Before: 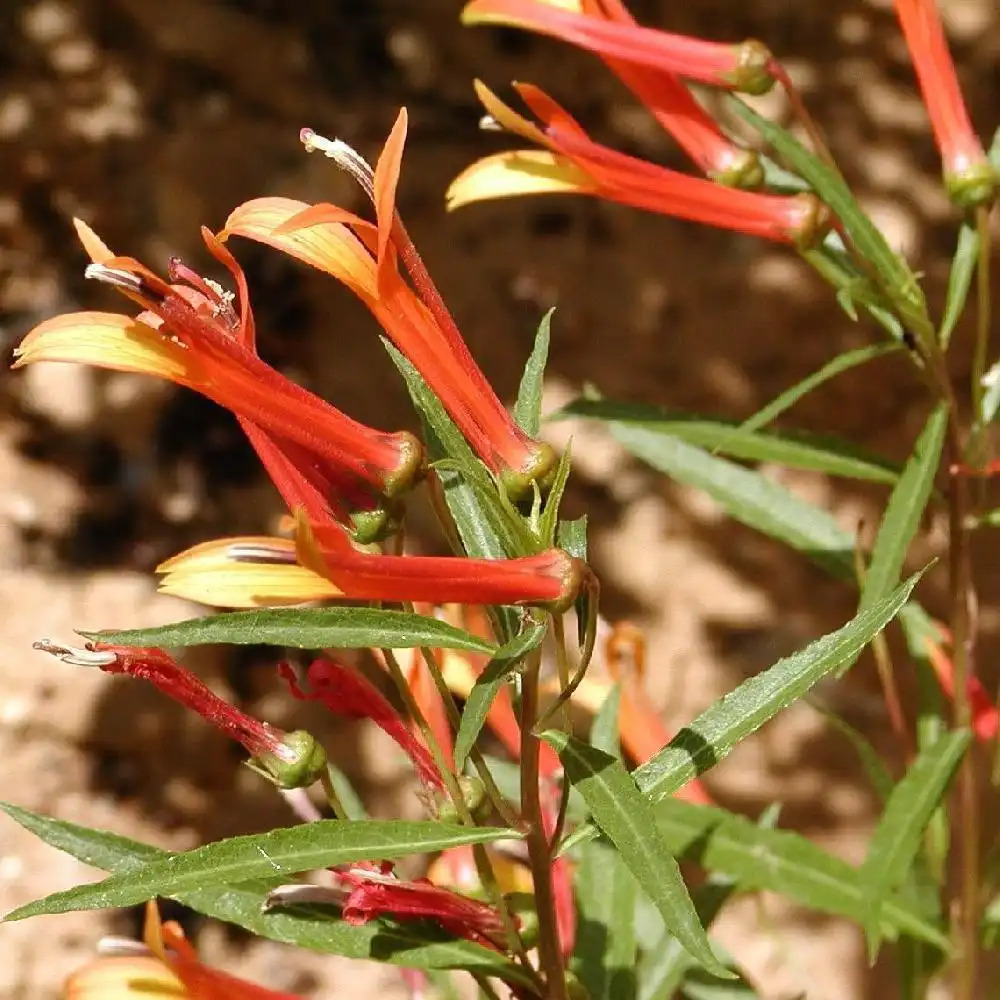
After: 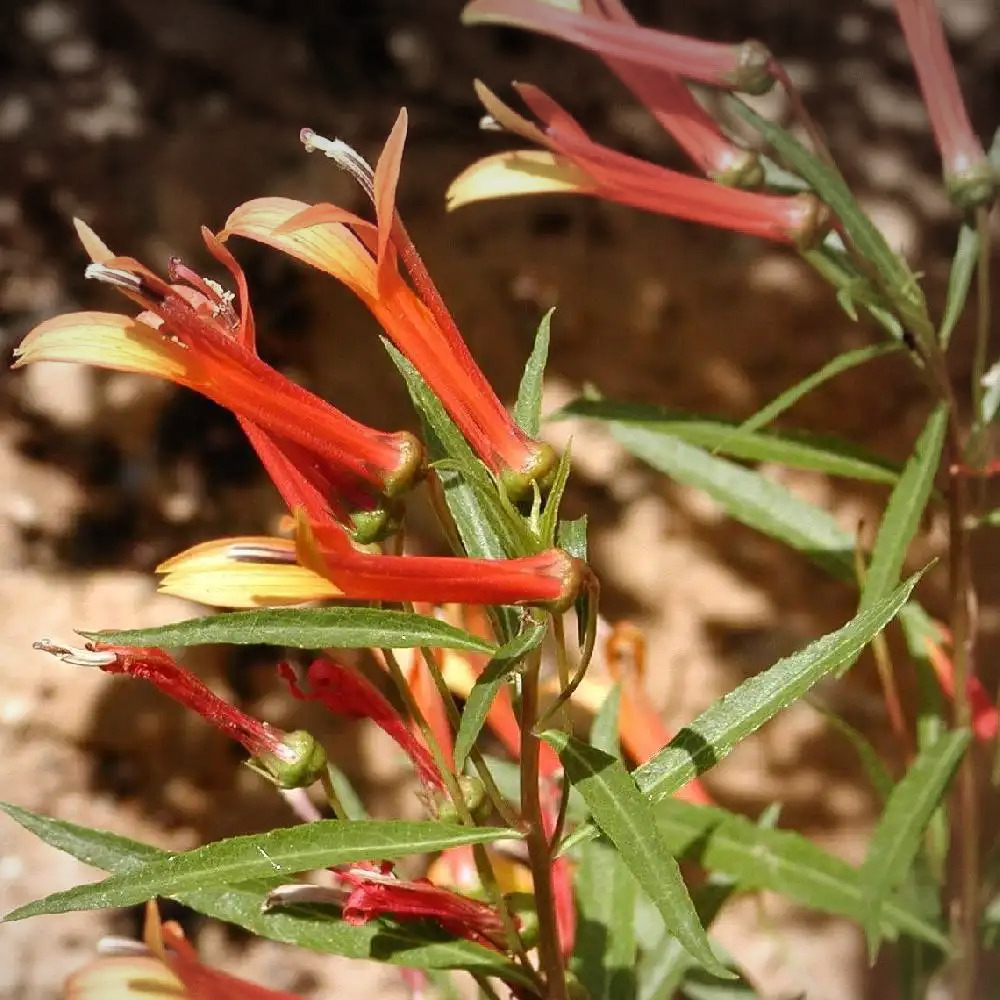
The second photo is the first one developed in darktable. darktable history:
vignetting: fall-off start 85.26%, fall-off radius 80.67%, center (-0.029, 0.246), width/height ratio 1.225, unbound false
